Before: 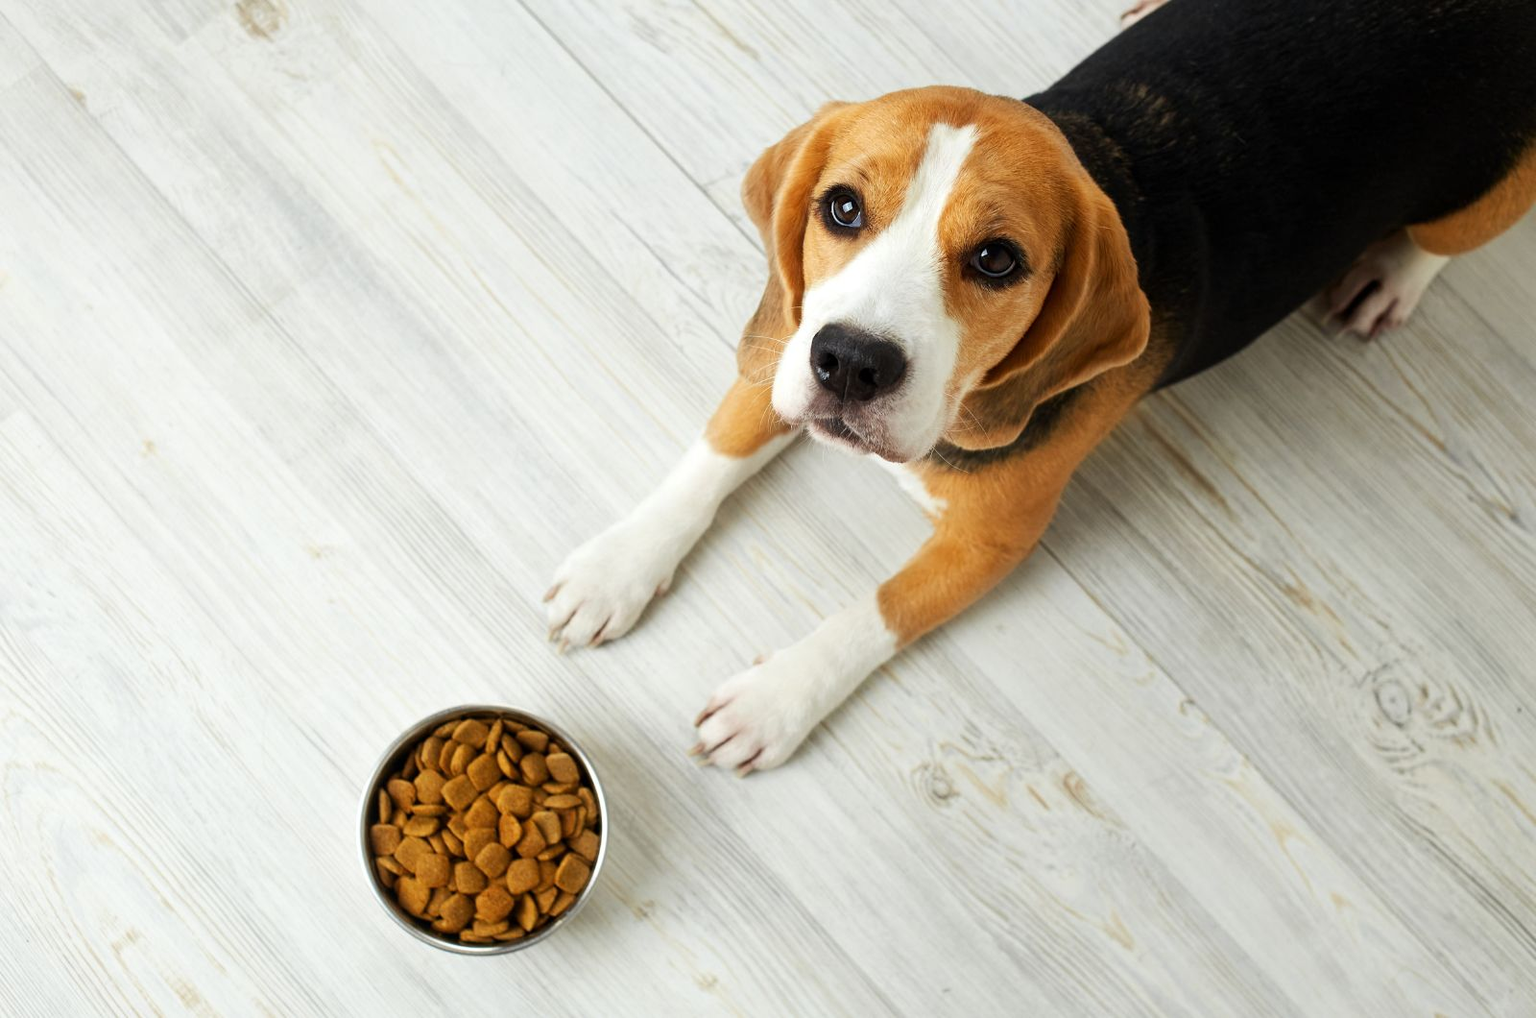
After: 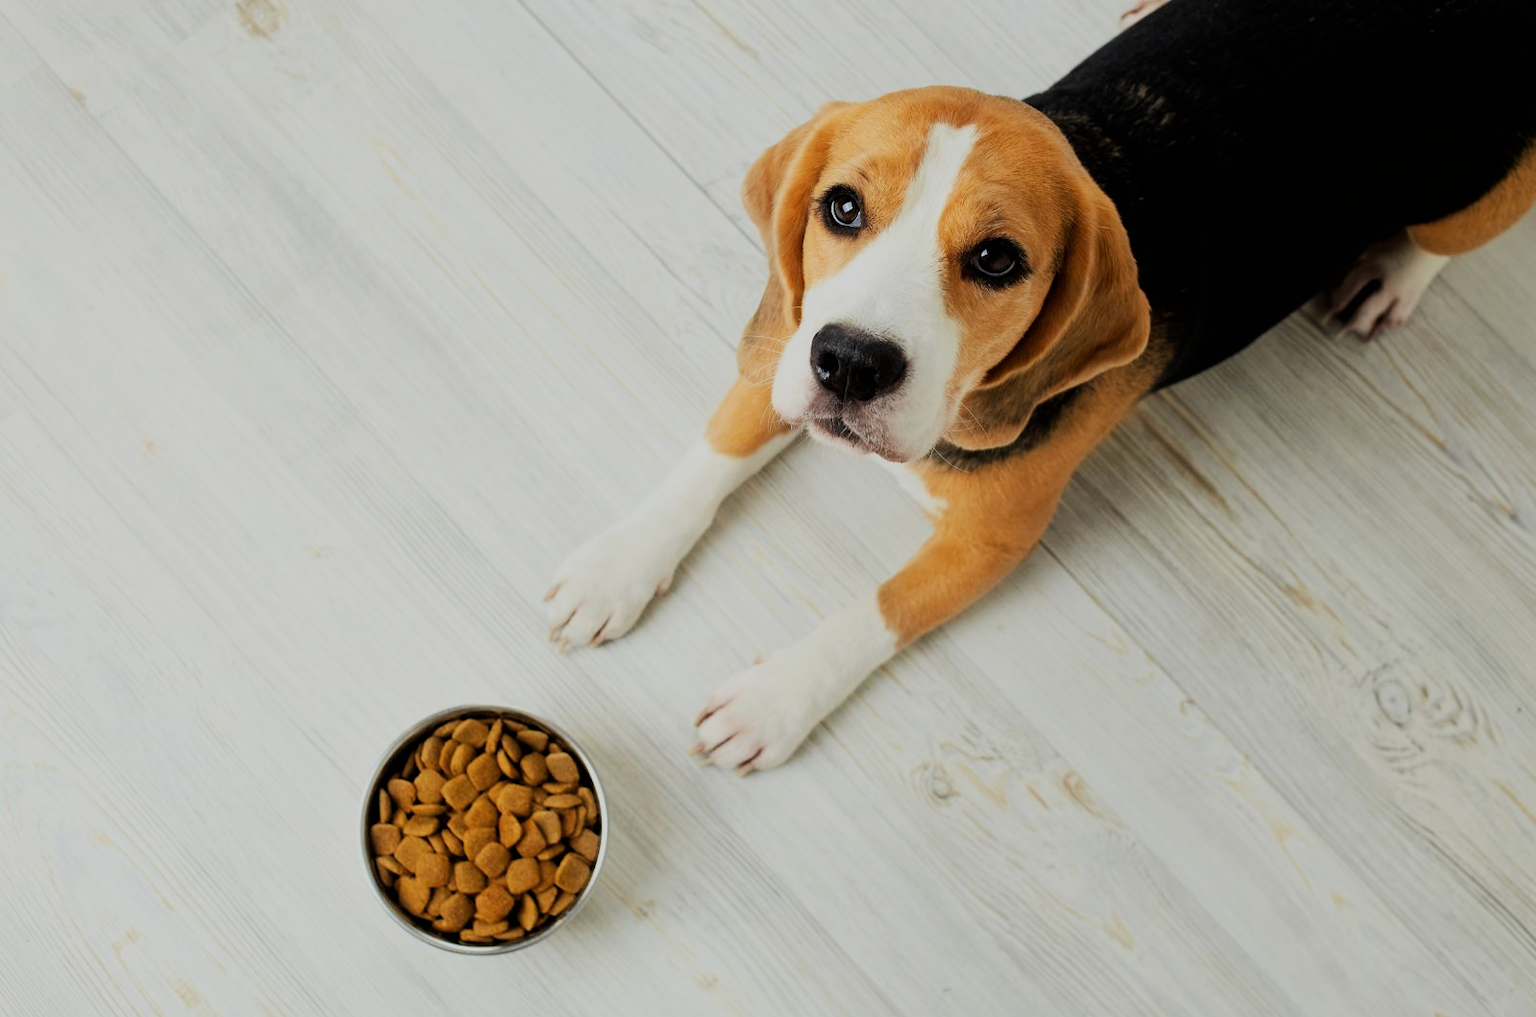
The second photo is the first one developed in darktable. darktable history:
filmic rgb: black relative exposure -7.12 EV, white relative exposure 5.37 EV, threshold 3.05 EV, hardness 3.03, color science v6 (2022), enable highlight reconstruction true
